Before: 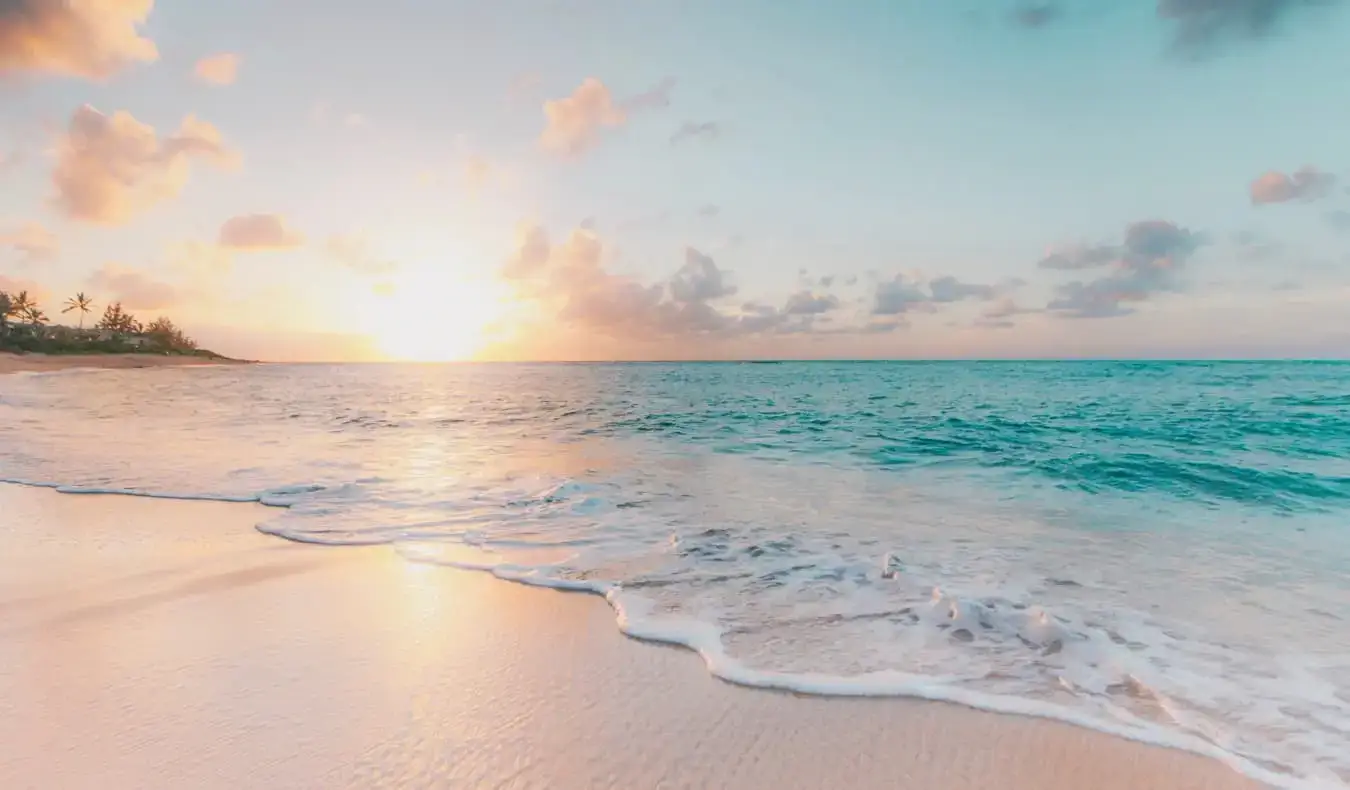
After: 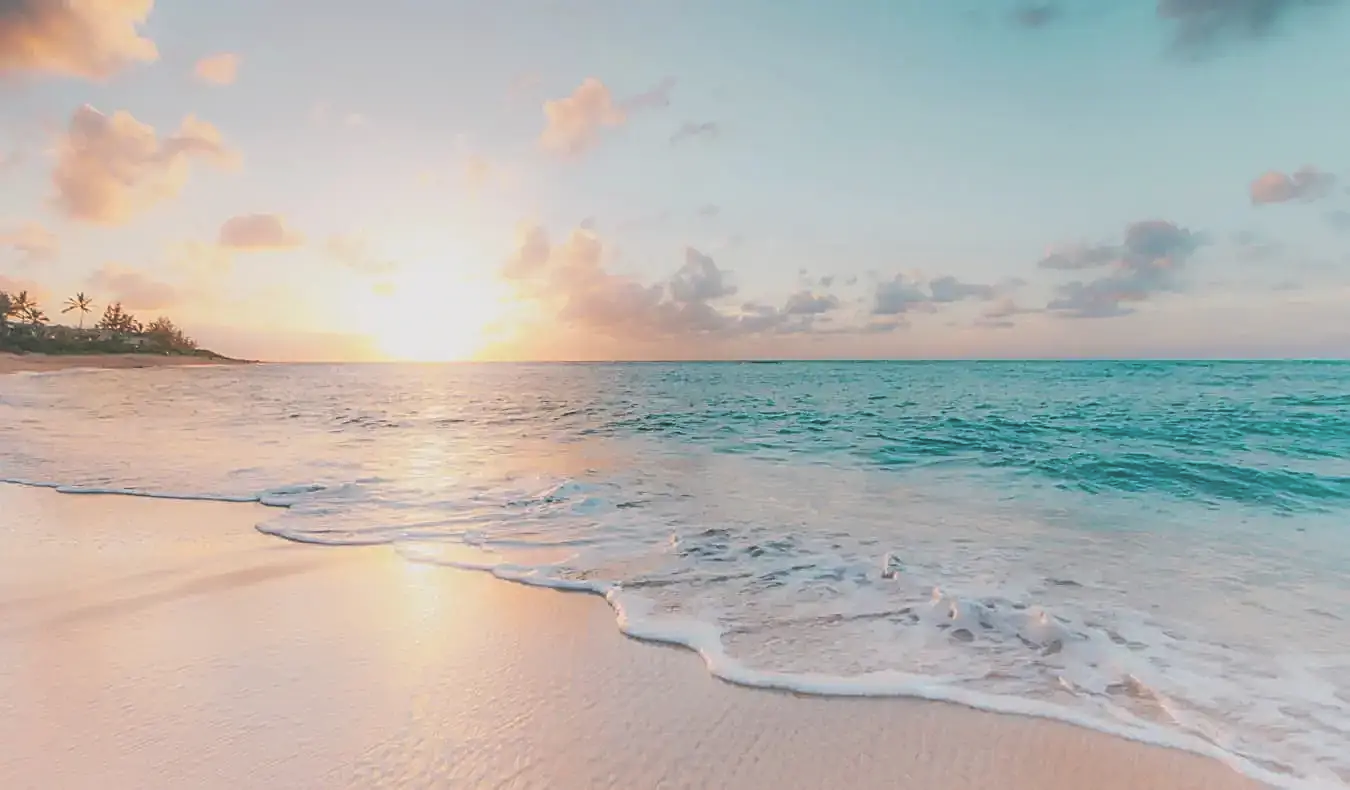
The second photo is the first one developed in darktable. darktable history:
exposure: black level correction -0.025, exposure -0.117 EV, compensate highlight preservation false
sharpen: on, module defaults
